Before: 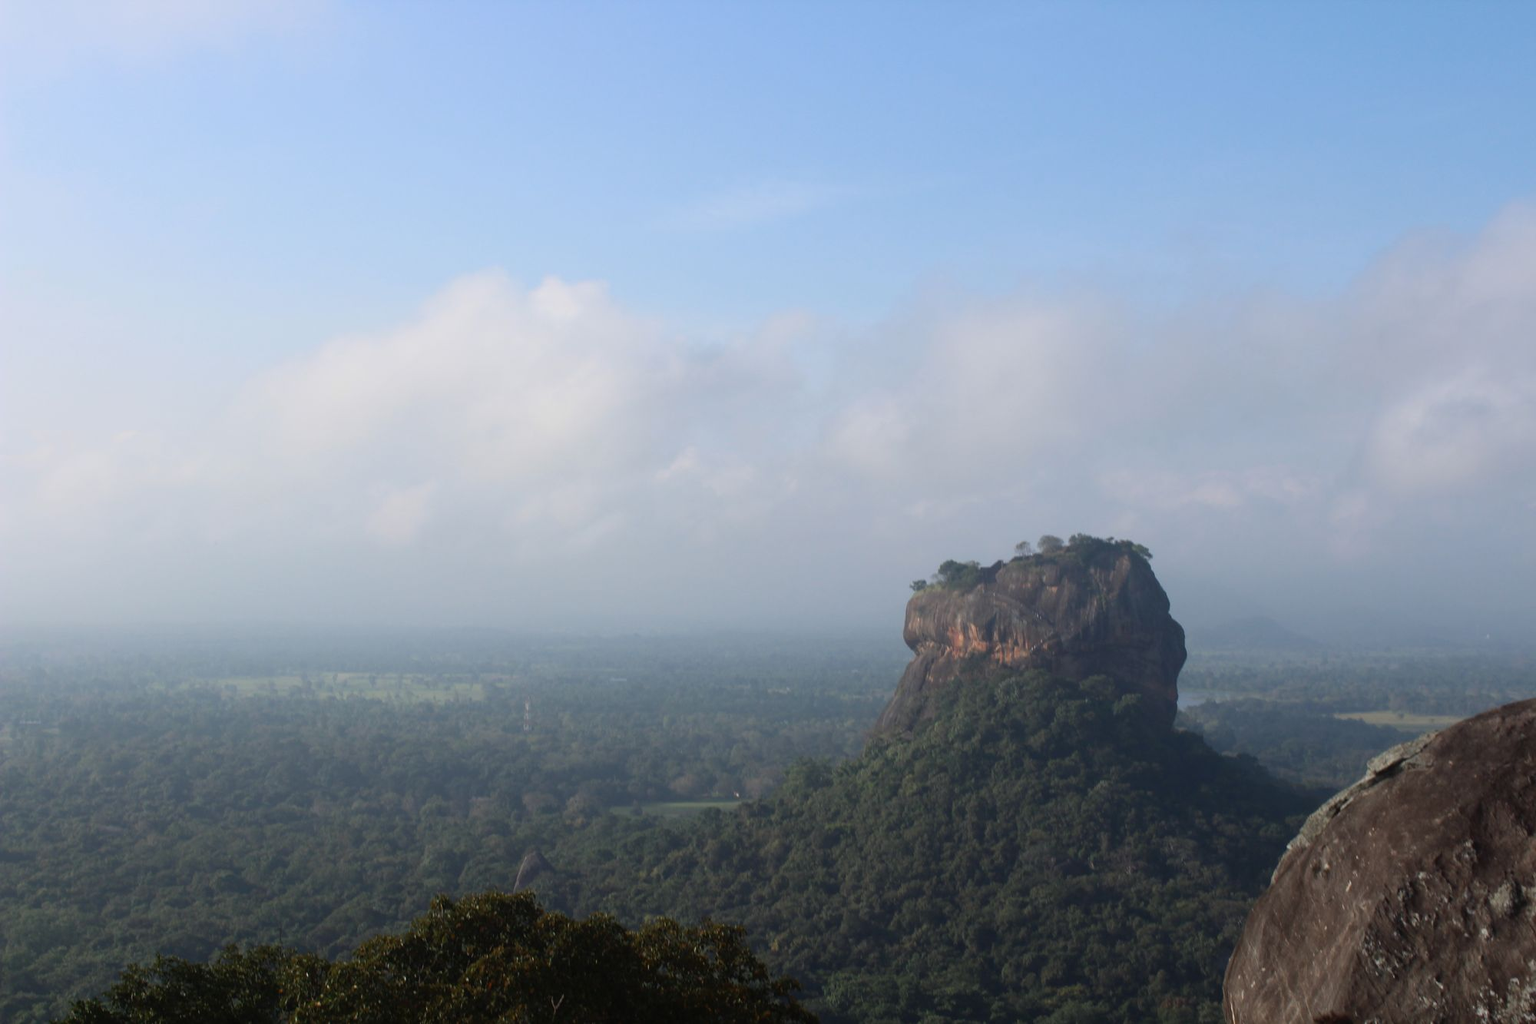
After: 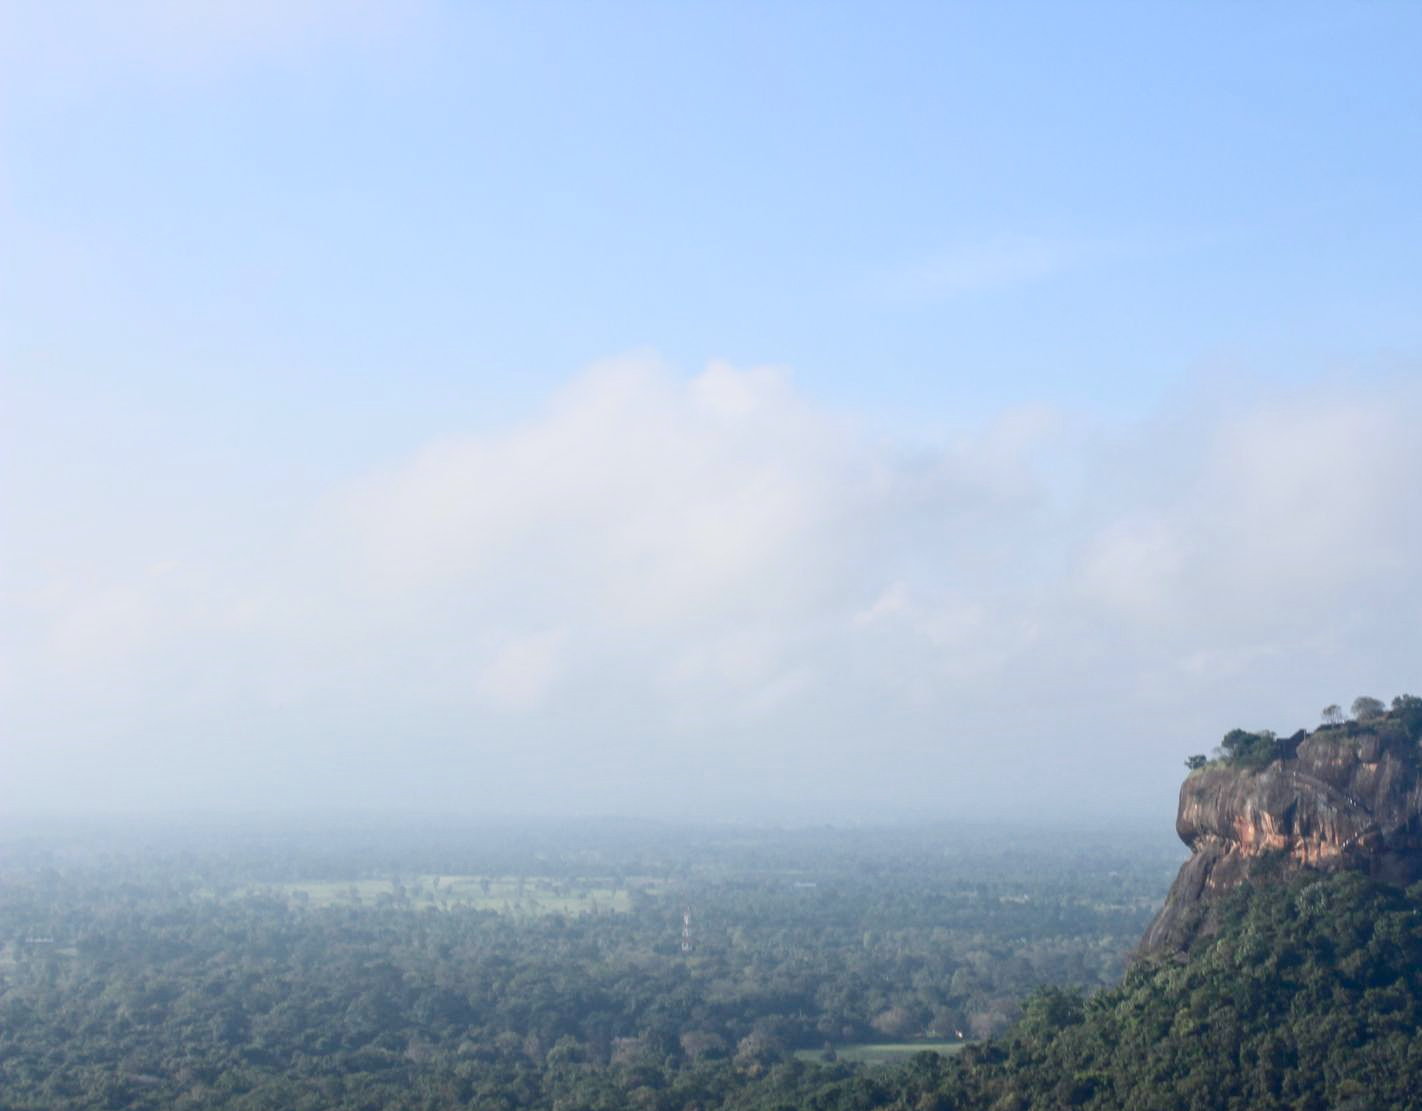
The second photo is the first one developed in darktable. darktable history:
tone curve: curves: ch0 [(0, 0) (0.004, 0.008) (0.077, 0.156) (0.169, 0.29) (0.774, 0.774) (0.988, 0.926)], color space Lab, linked channels, preserve colors none
contrast brightness saturation: contrast 0.28
crop: right 28.885%, bottom 16.626%
local contrast: detail 150%
white balance: red 0.982, blue 1.018
